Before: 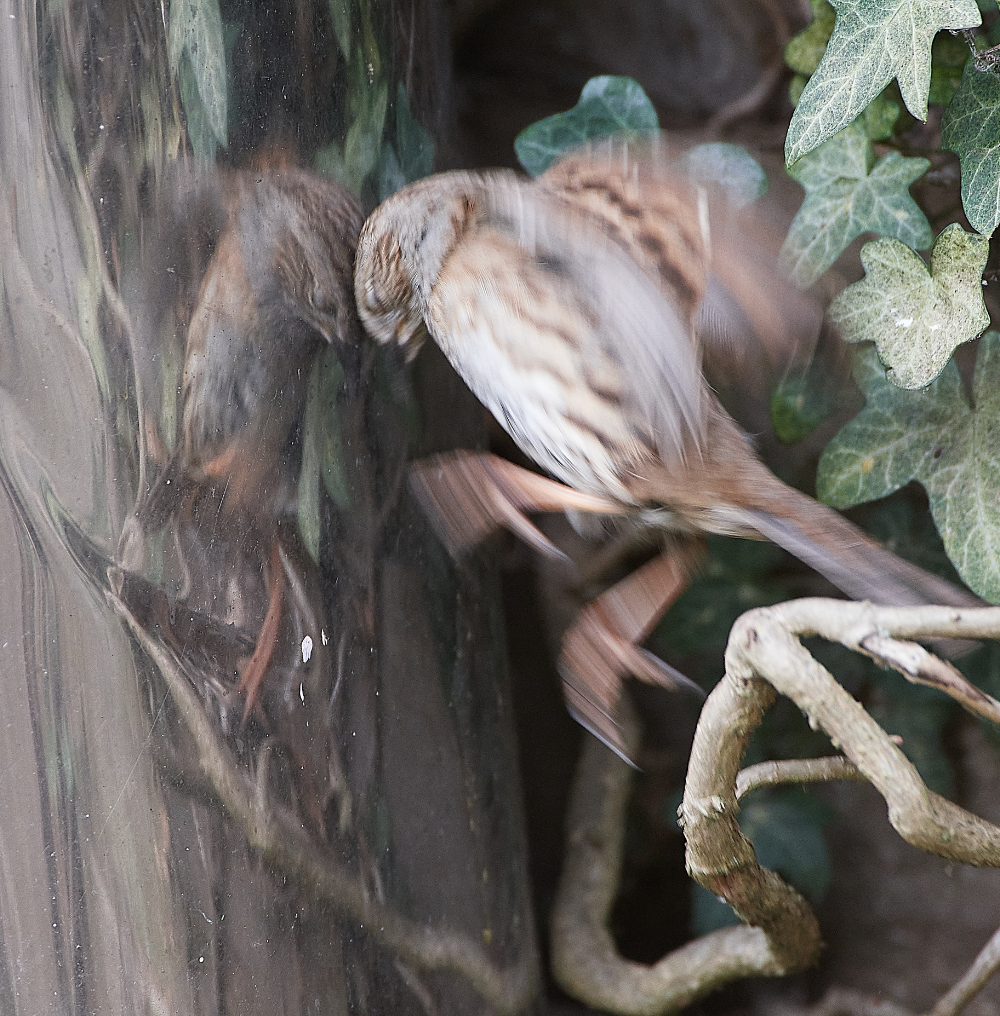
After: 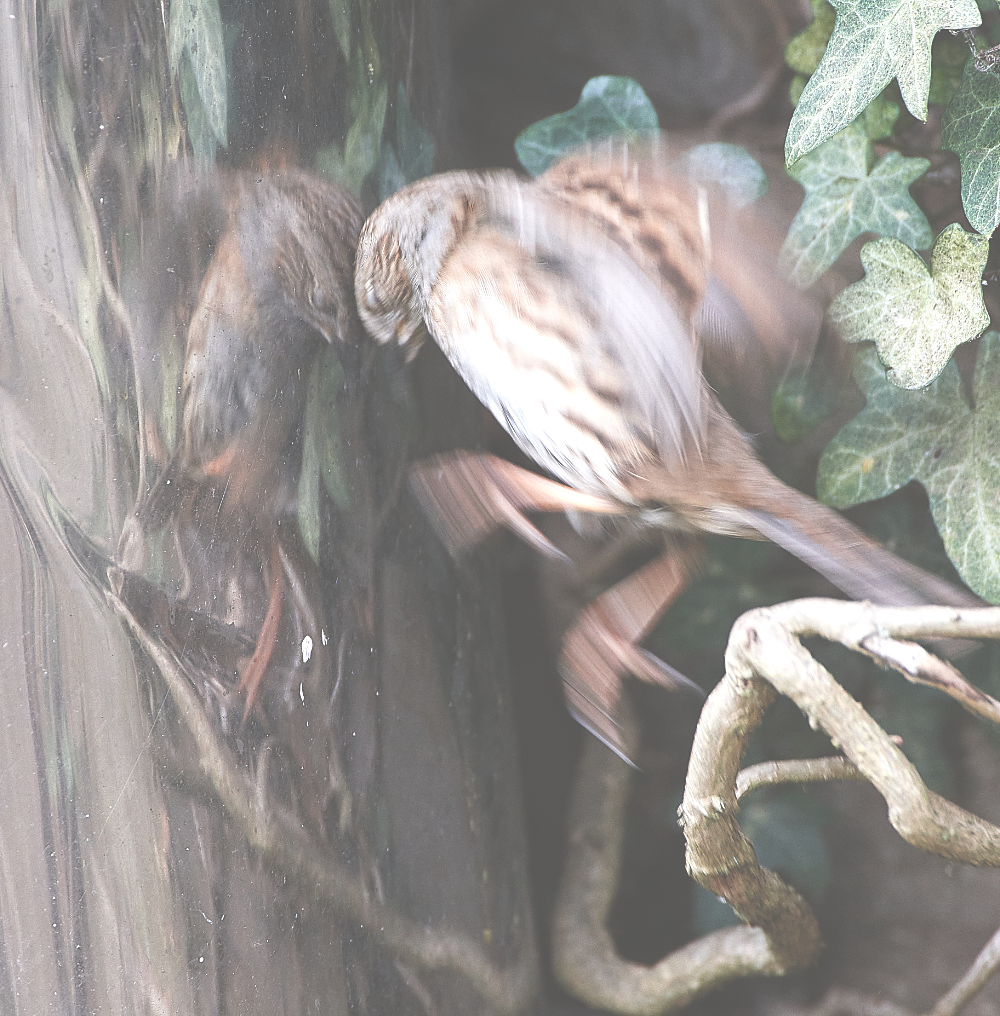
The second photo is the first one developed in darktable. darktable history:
exposure: black level correction -0.072, exposure 0.502 EV, compensate highlight preservation false
